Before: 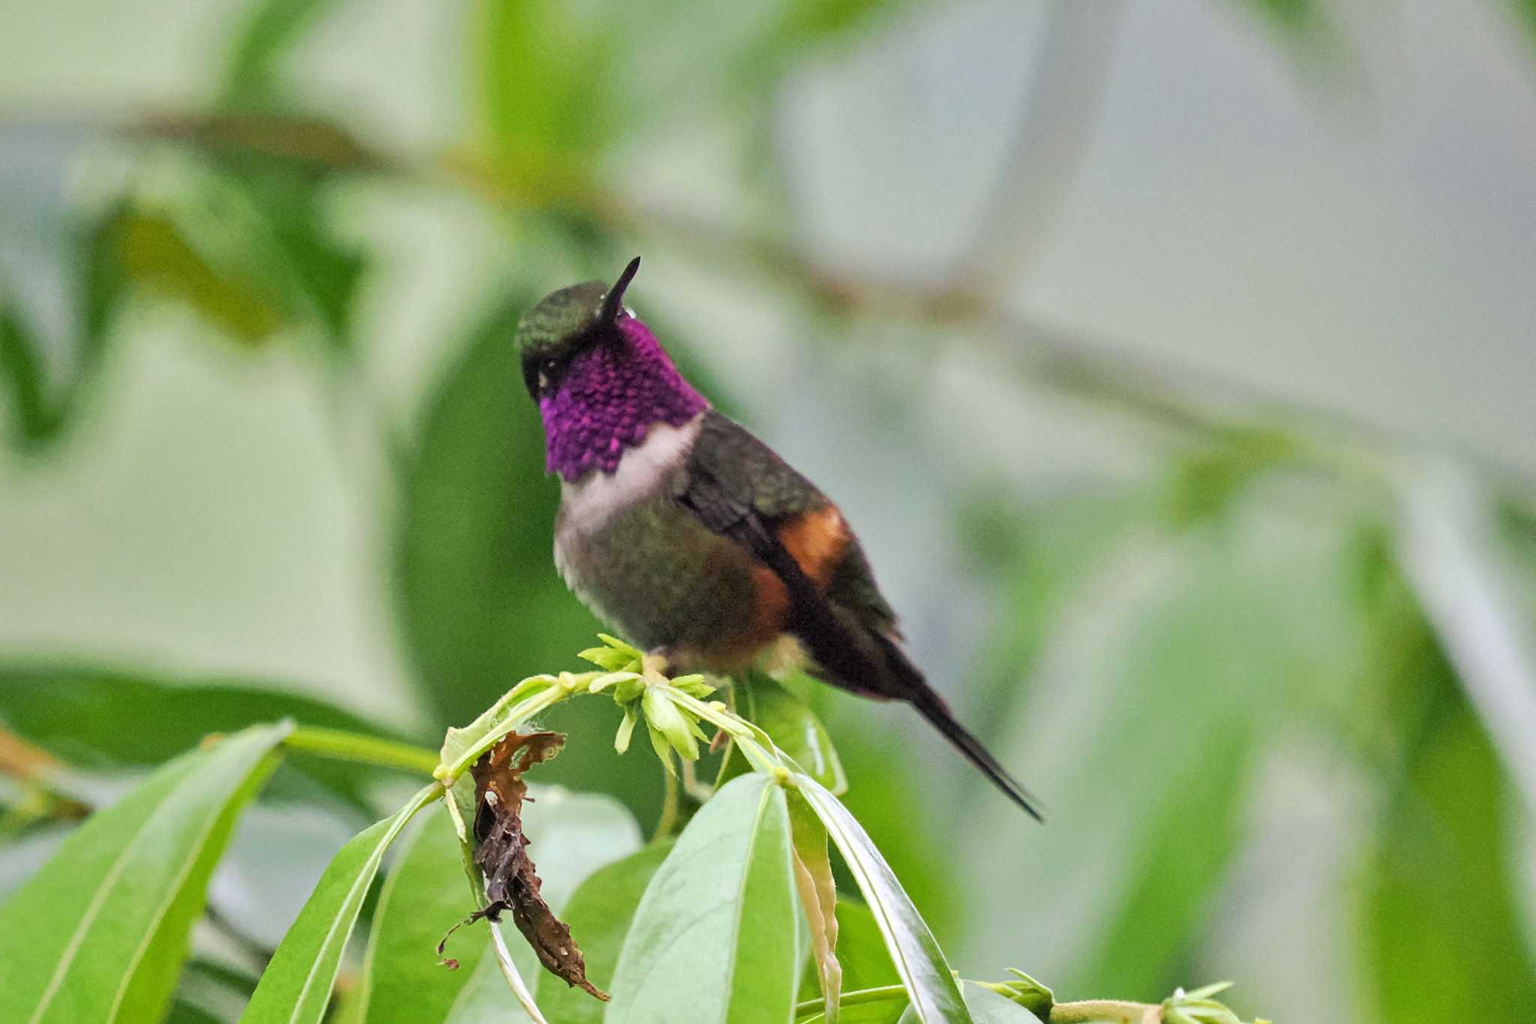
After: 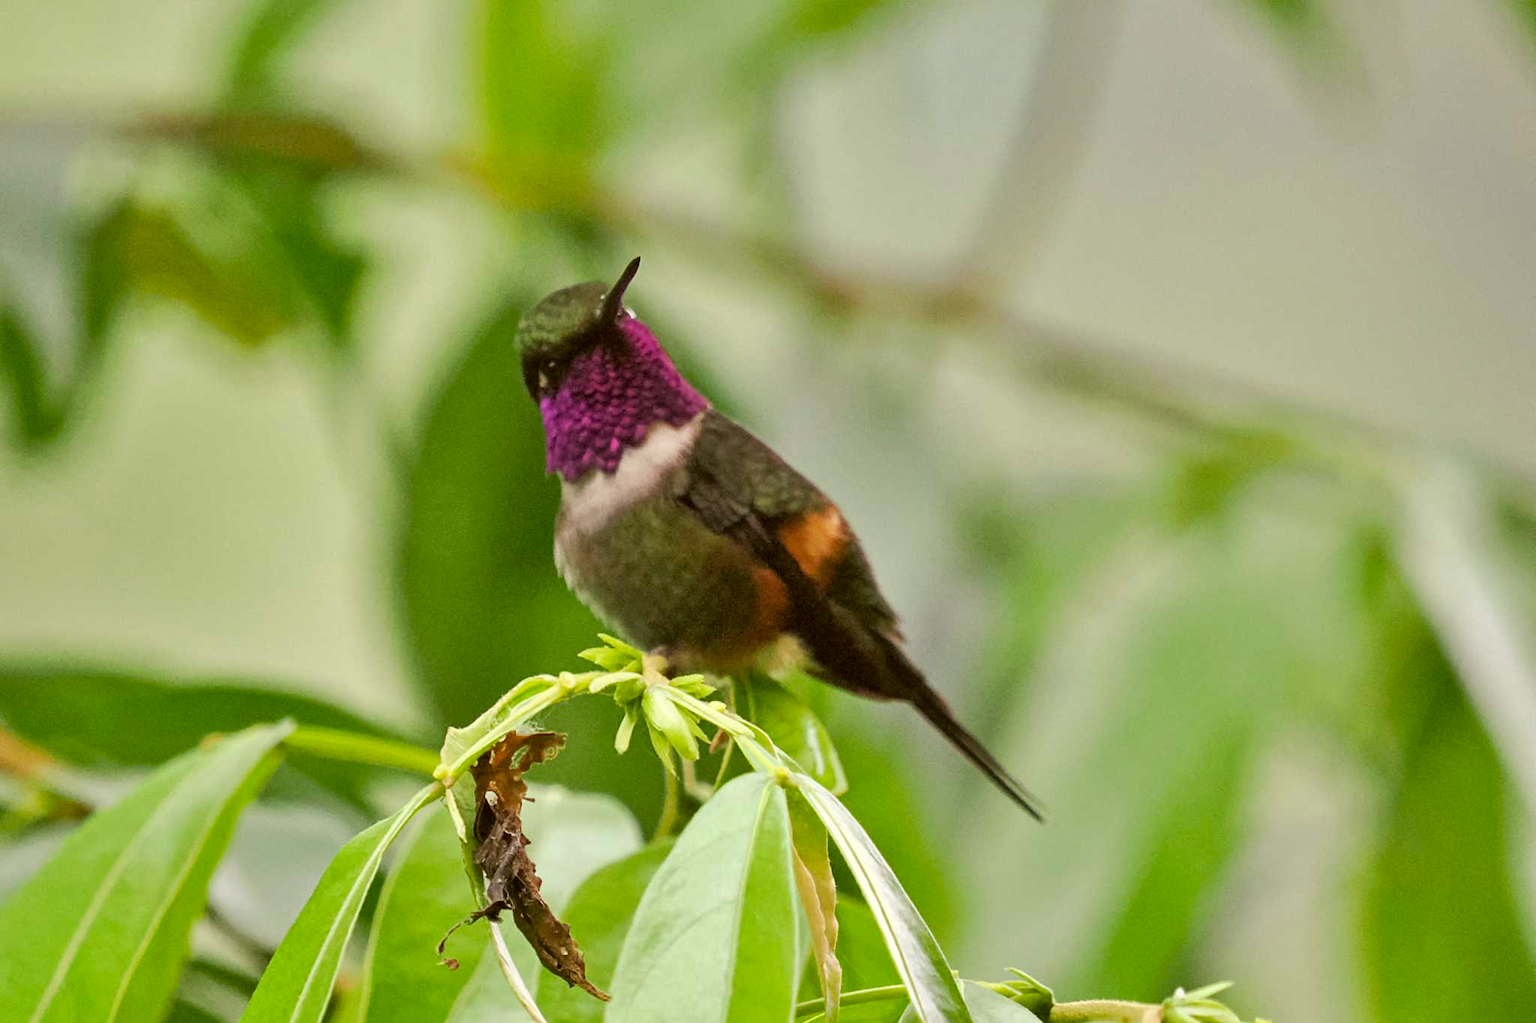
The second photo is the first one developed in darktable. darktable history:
color correction: highlights a* -1.5, highlights b* 10.05, shadows a* 0.928, shadows b* 18.61
